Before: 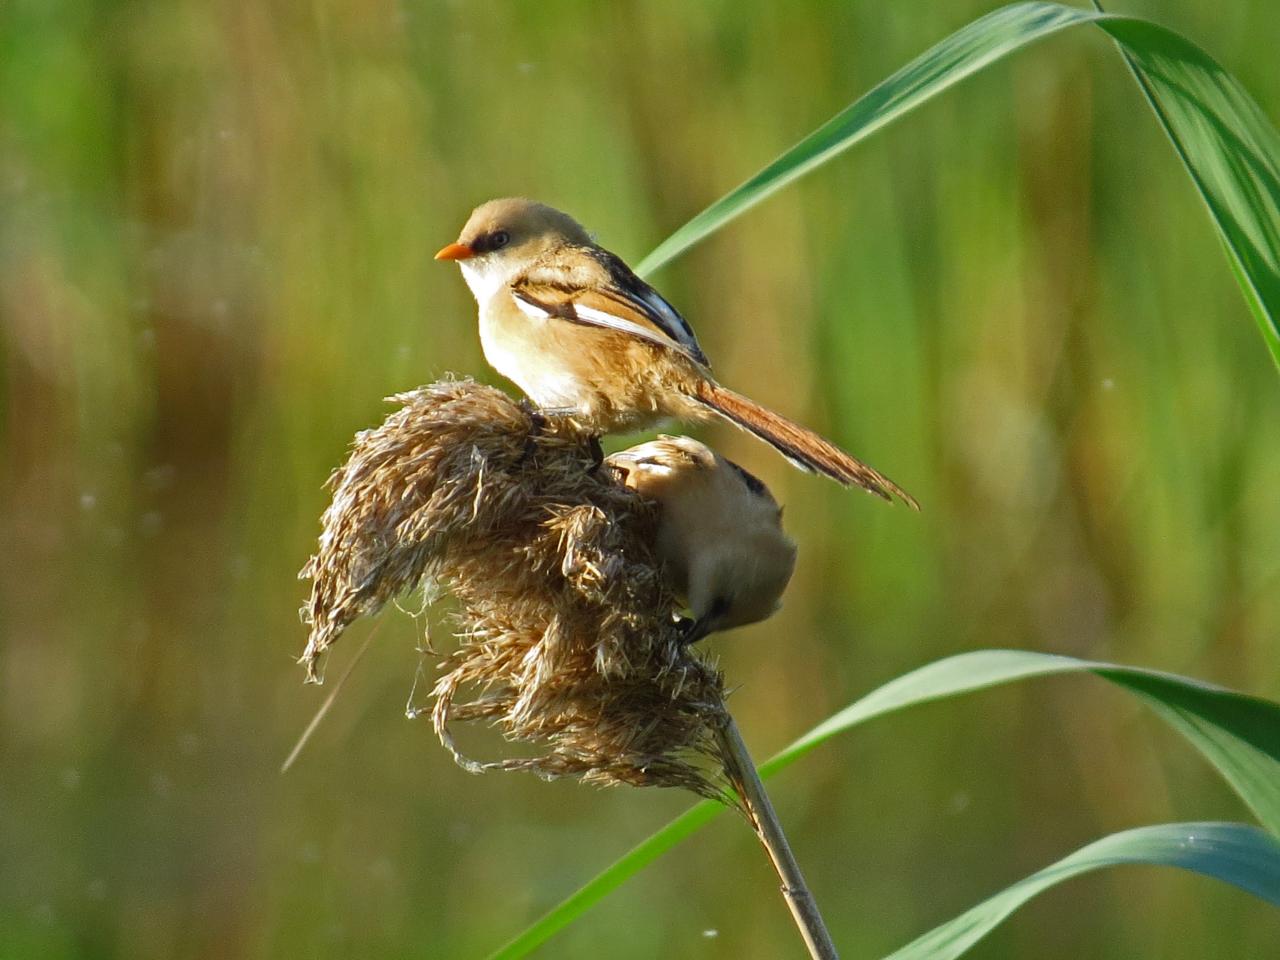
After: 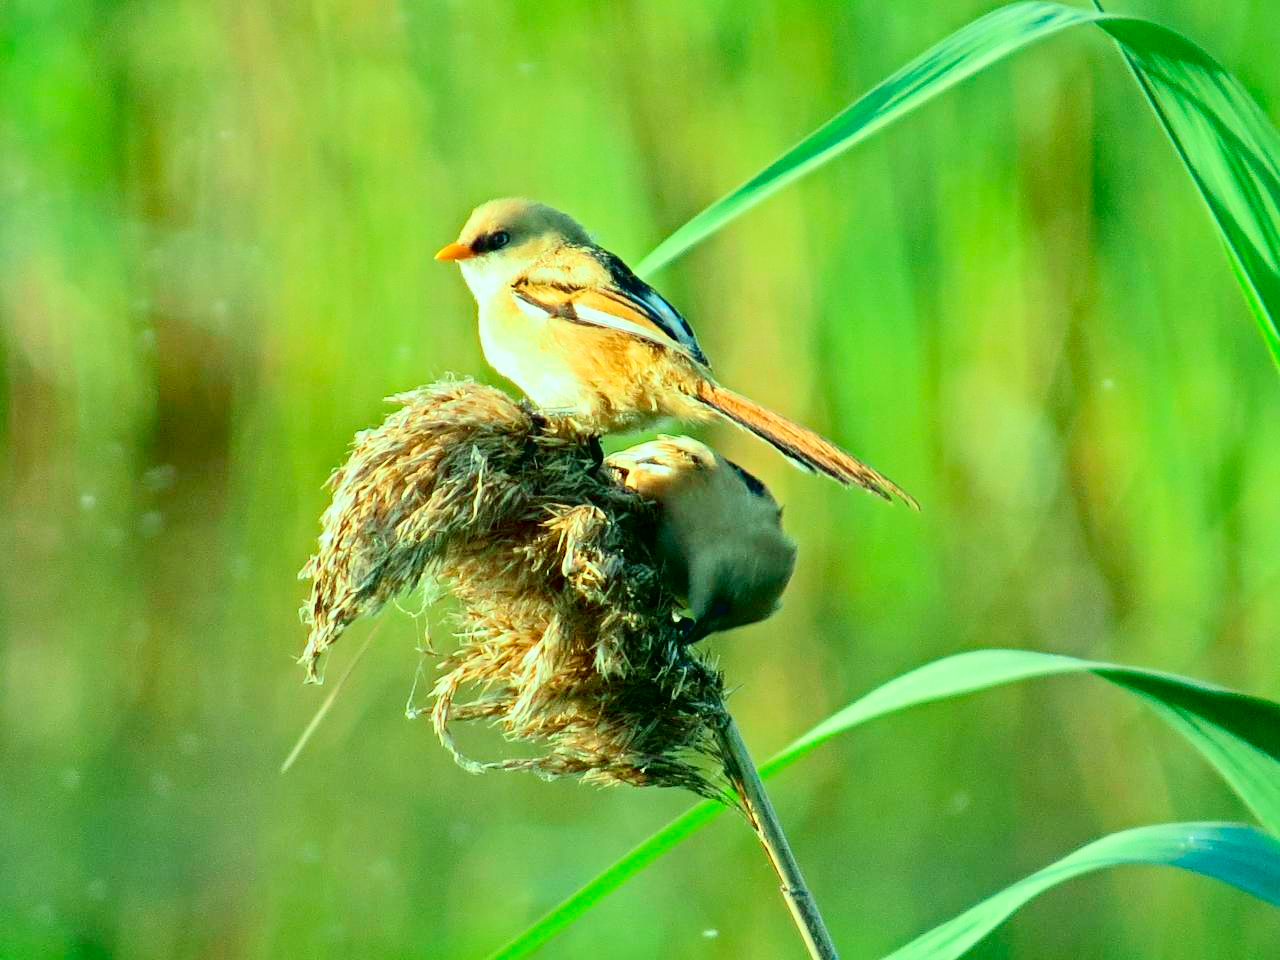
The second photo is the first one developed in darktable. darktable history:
tone curve: curves: ch0 [(0, 0) (0.128, 0.068) (0.292, 0.274) (0.453, 0.507) (0.653, 0.717) (0.785, 0.817) (0.995, 0.917)]; ch1 [(0, 0) (0.384, 0.365) (0.463, 0.447) (0.486, 0.474) (0.503, 0.497) (0.52, 0.525) (0.559, 0.591) (0.583, 0.623) (0.672, 0.699) (0.766, 0.773) (1, 1)]; ch2 [(0, 0) (0.374, 0.344) (0.446, 0.443) (0.501, 0.5) (0.527, 0.549) (0.565, 0.582) (0.624, 0.632) (1, 1)], color space Lab, independent channels, preserve colors none
color correction: highlights a* -20.08, highlights b* 9.8, shadows a* -20.4, shadows b* -10.76
exposure: black level correction 0.008, exposure 0.979 EV, compensate highlight preservation false
